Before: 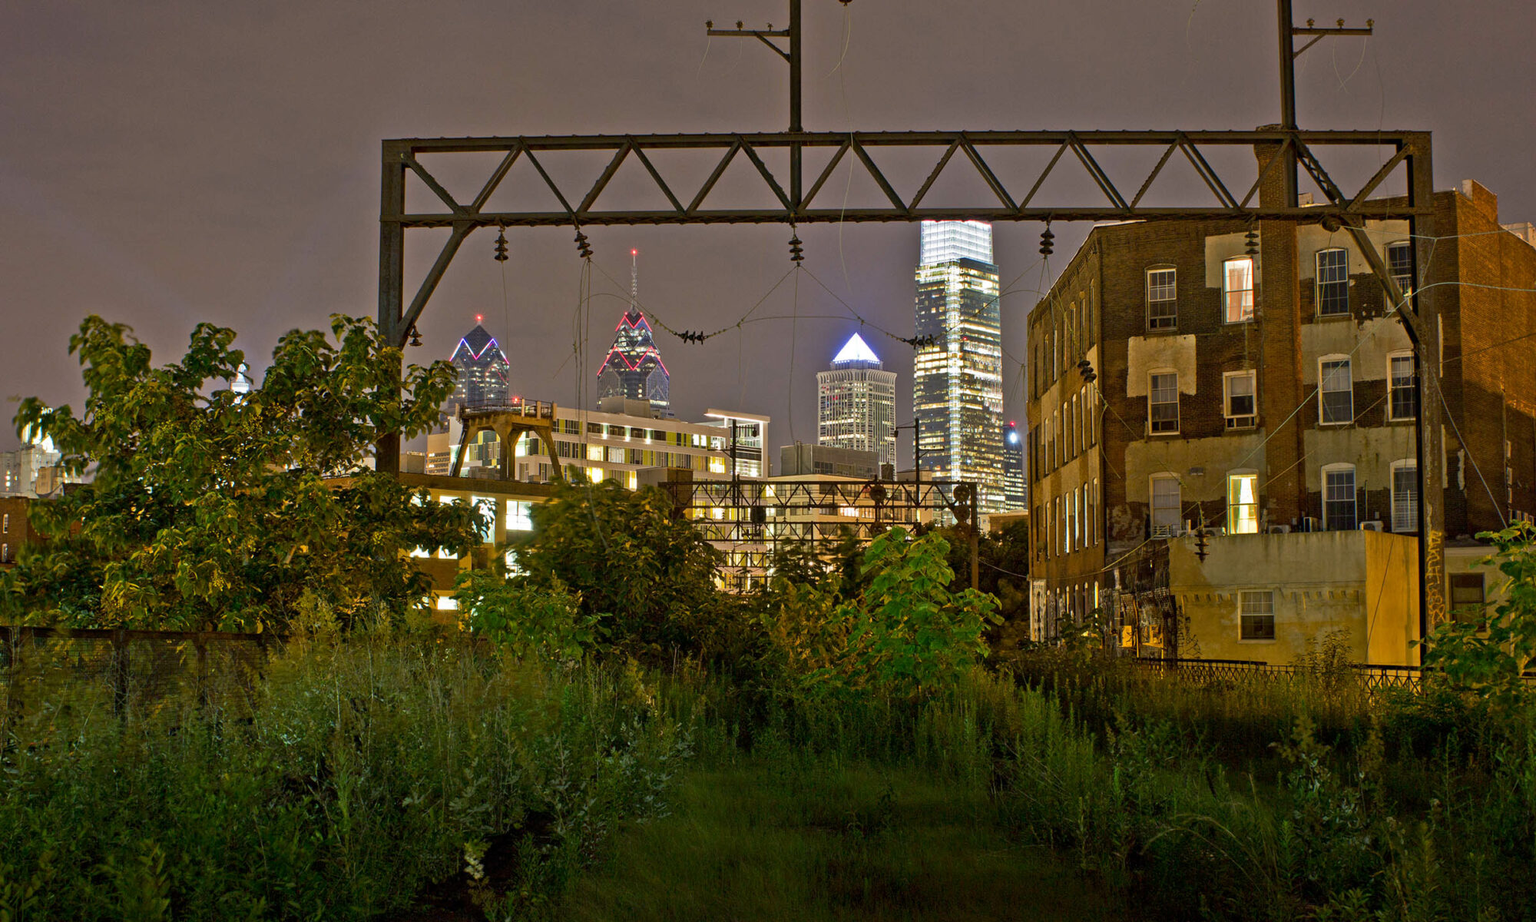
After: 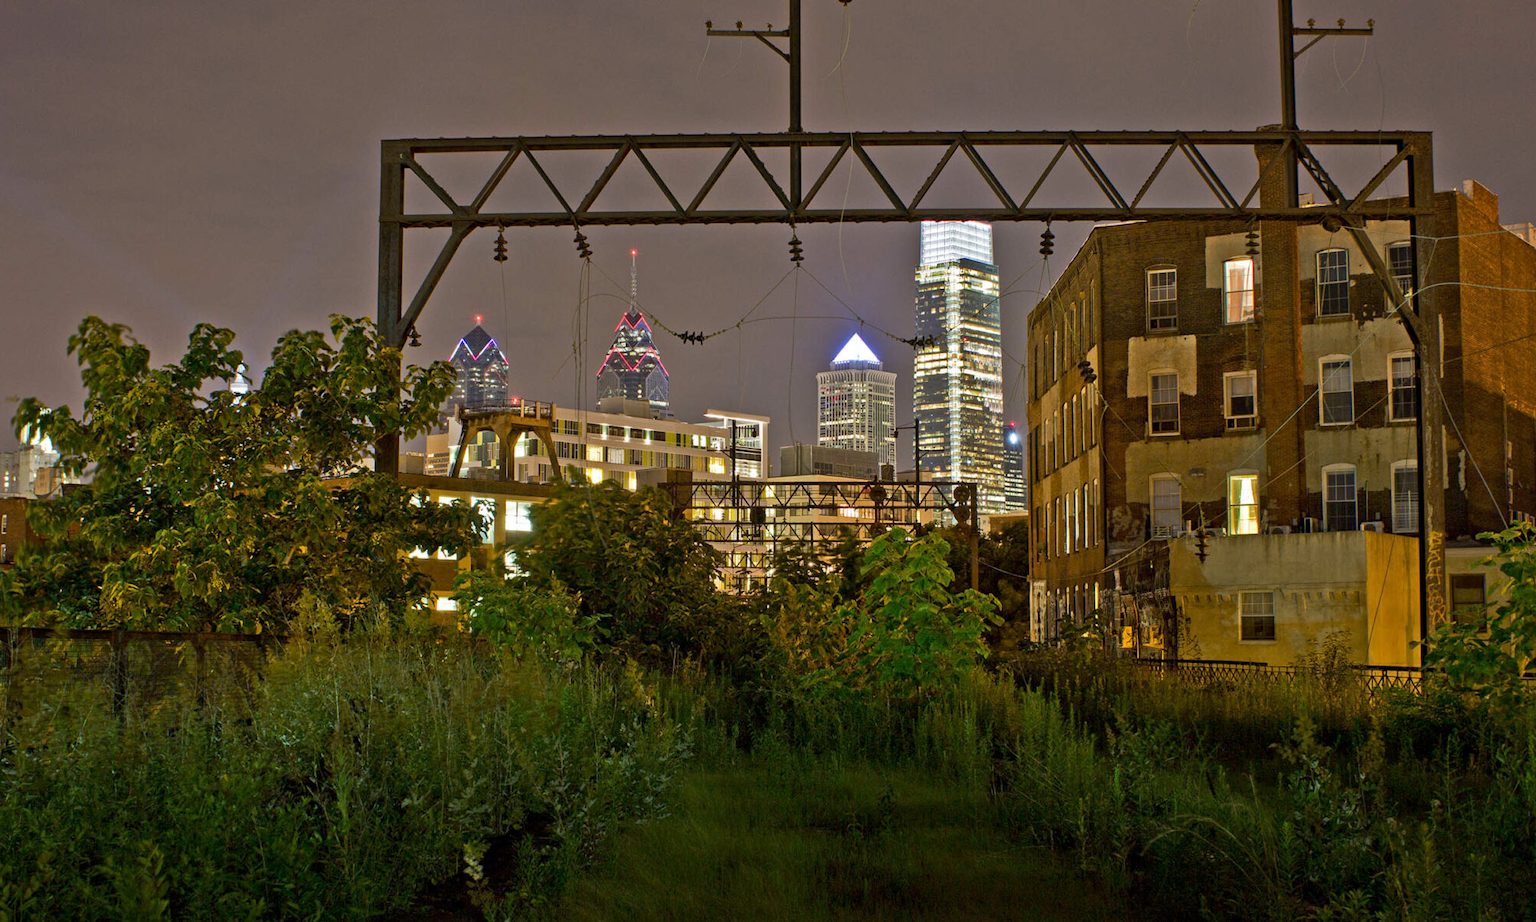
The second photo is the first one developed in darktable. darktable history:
crop and rotate: left 0.126%
local contrast: mode bilateral grid, contrast 15, coarseness 36, detail 105%, midtone range 0.2
